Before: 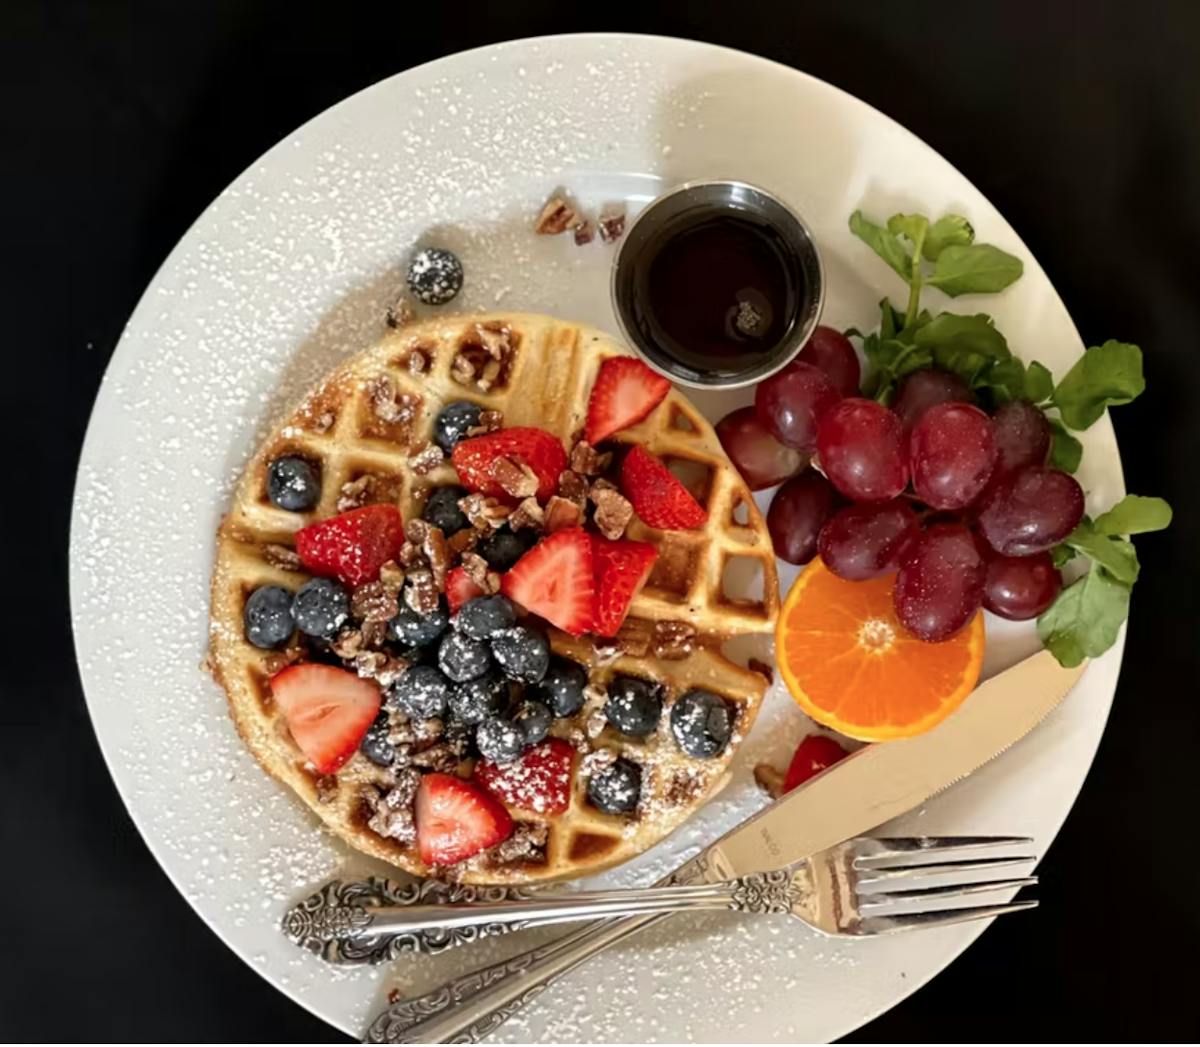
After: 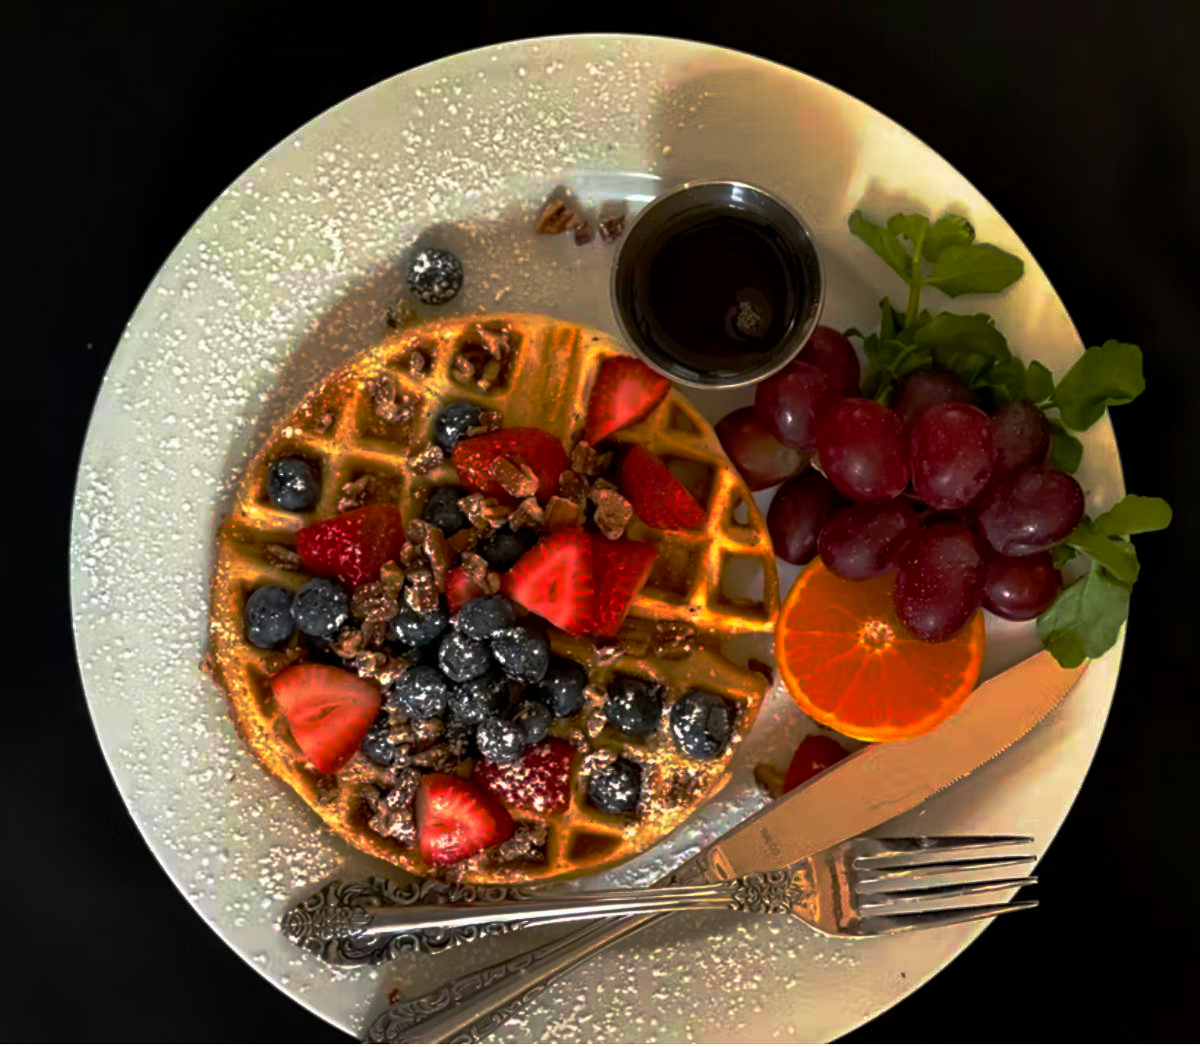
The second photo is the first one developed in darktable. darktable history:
base curve: curves: ch0 [(0, 0) (0.564, 0.291) (0.802, 0.731) (1, 1)], preserve colors none
color balance rgb: perceptual saturation grading › global saturation 30.031%, global vibrance 20%
